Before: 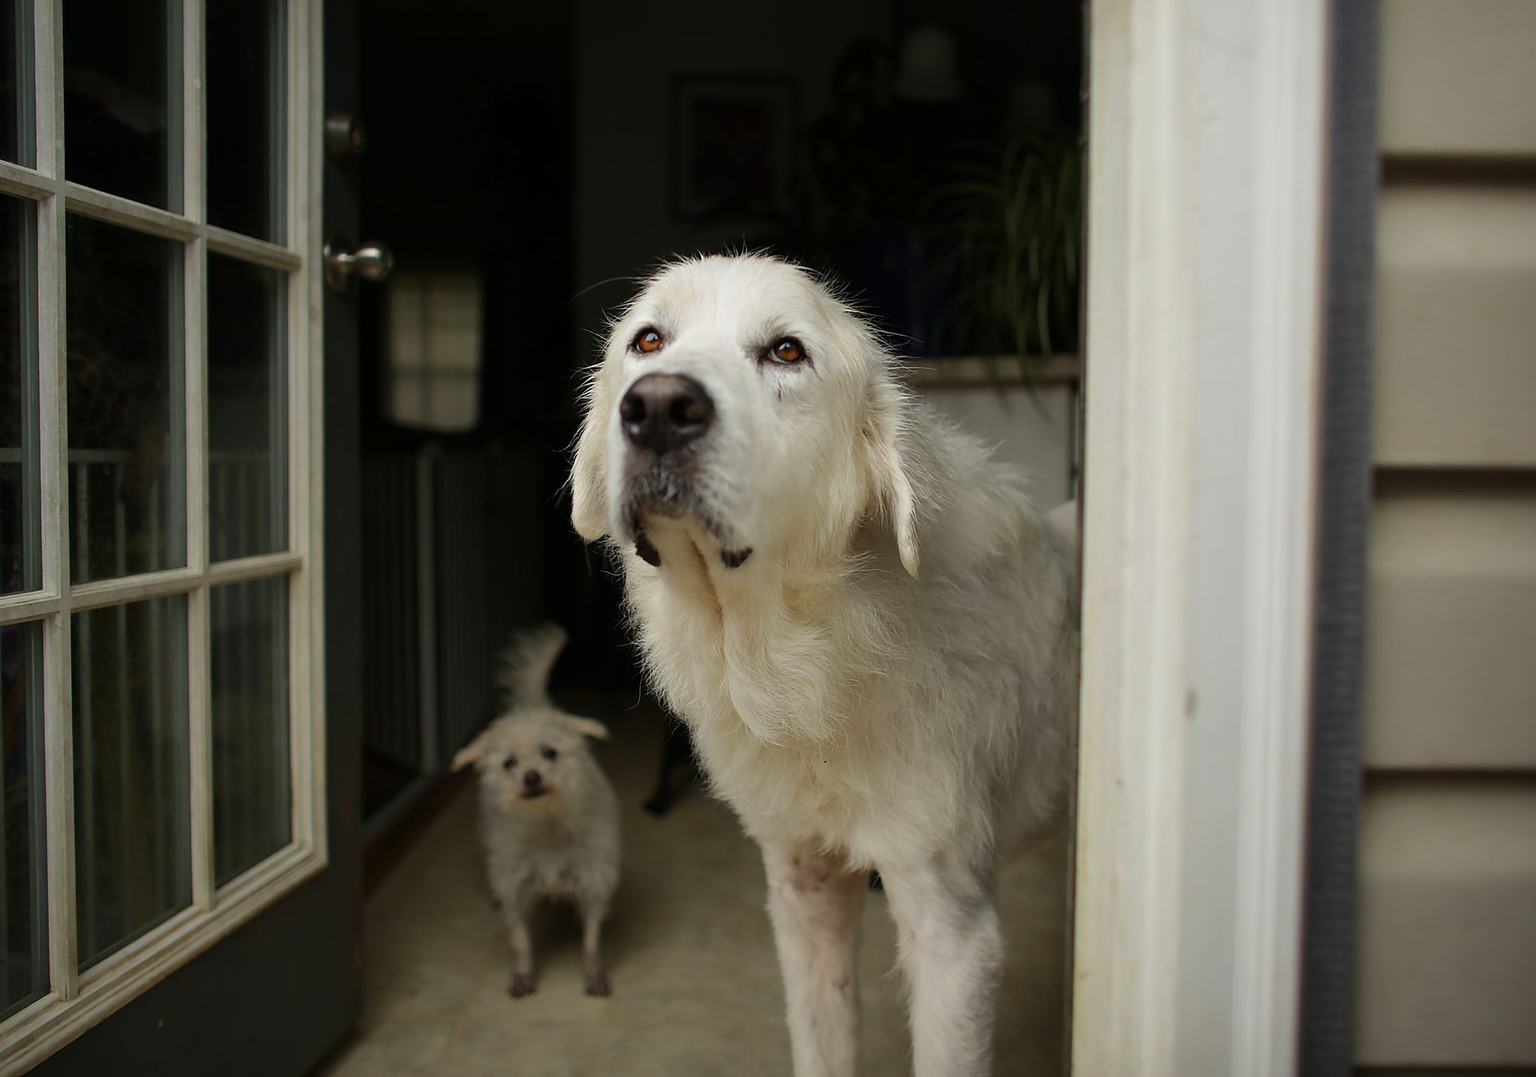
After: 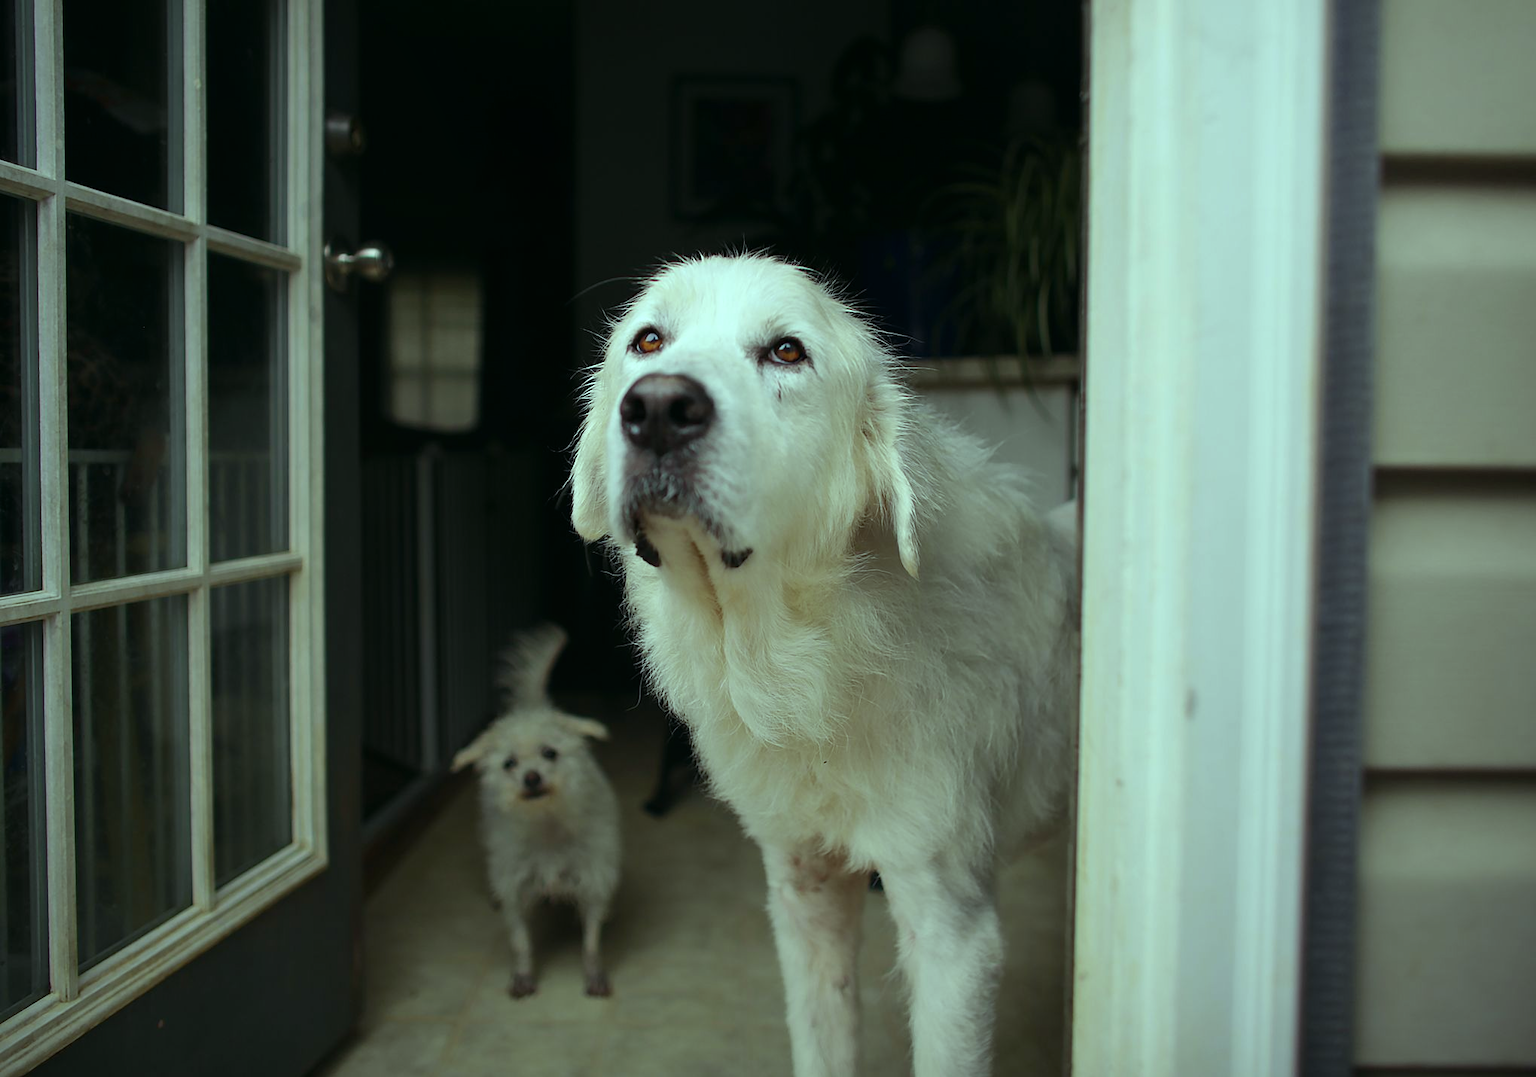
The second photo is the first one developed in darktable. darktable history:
color balance: mode lift, gamma, gain (sRGB), lift [0.997, 0.979, 1.021, 1.011], gamma [1, 1.084, 0.916, 0.998], gain [1, 0.87, 1.13, 1.101], contrast 4.55%, contrast fulcrum 38.24%, output saturation 104.09%
local contrast: mode bilateral grid, contrast 100, coarseness 100, detail 94%, midtone range 0.2
